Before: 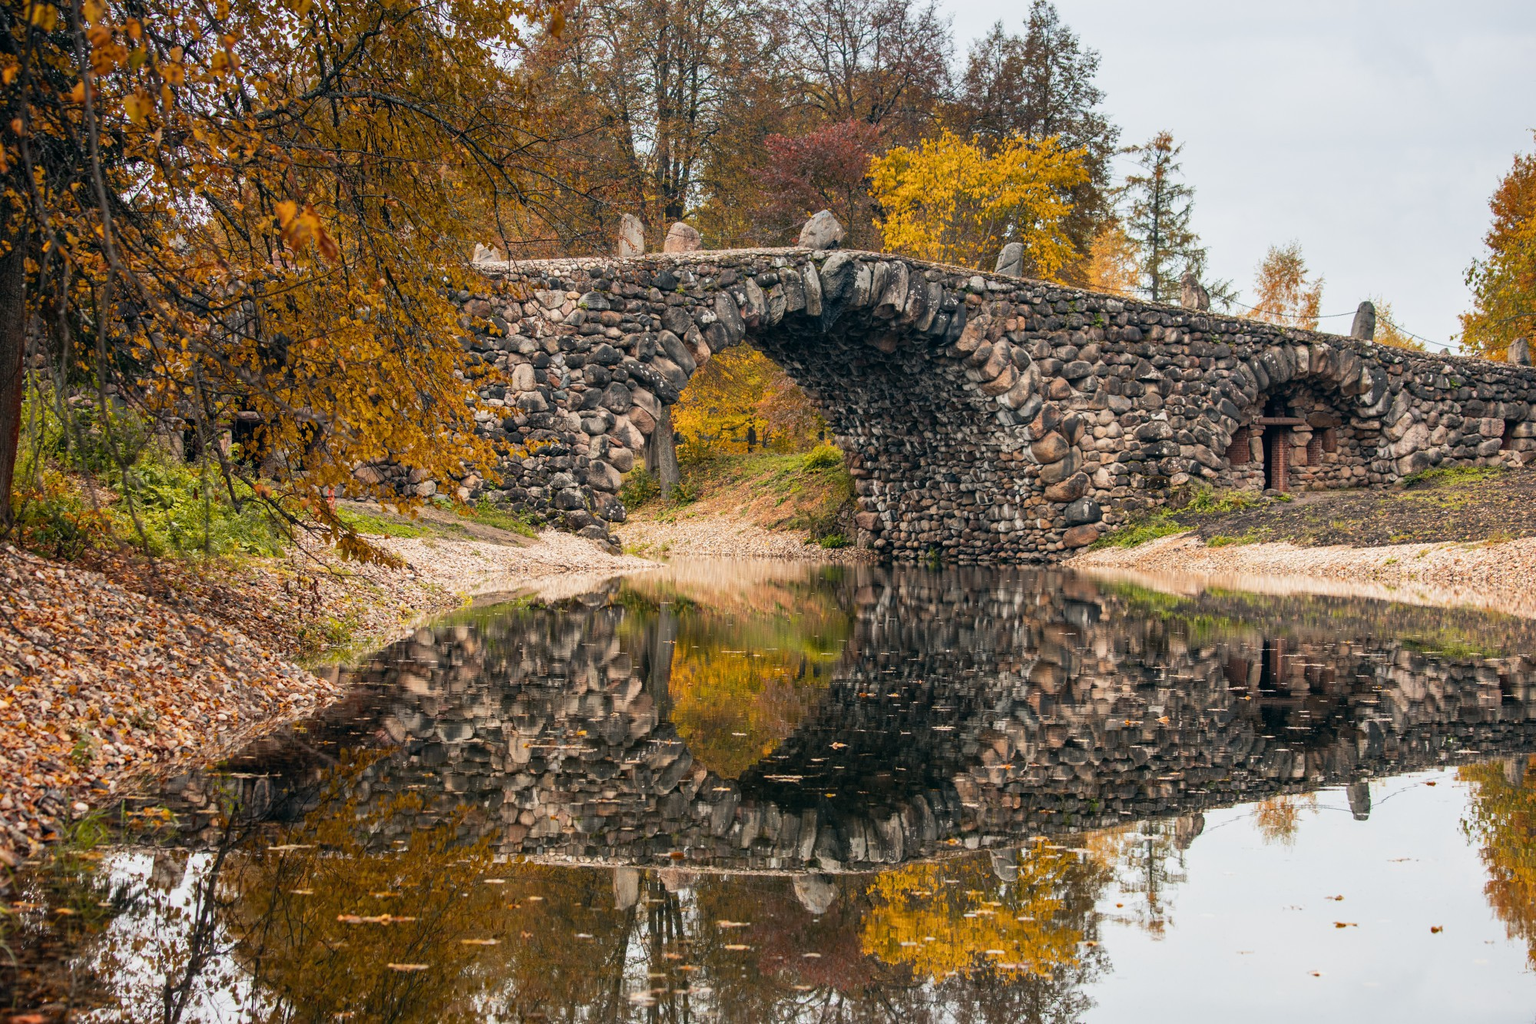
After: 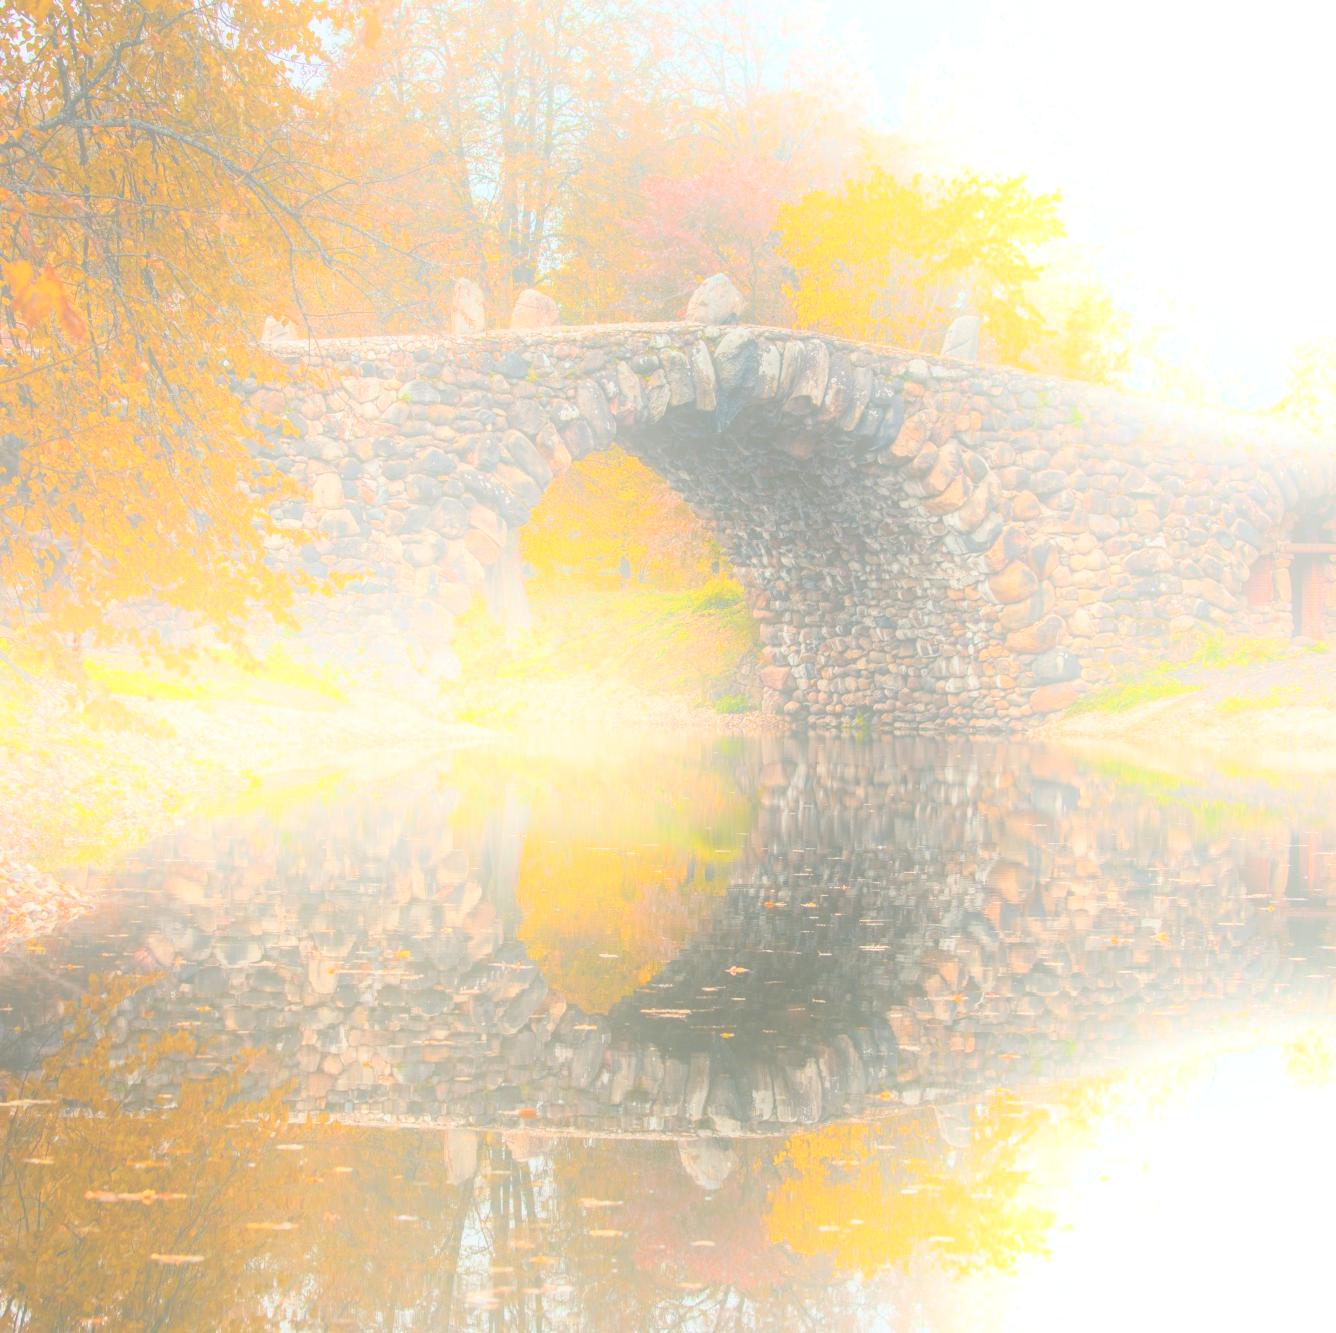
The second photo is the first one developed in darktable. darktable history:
color balance: lift [1.004, 1.002, 1.002, 0.998], gamma [1, 1.007, 1.002, 0.993], gain [1, 0.977, 1.013, 1.023], contrast -3.64%
crop and rotate: left 17.732%, right 15.423%
bloom: size 25%, threshold 5%, strength 90%
